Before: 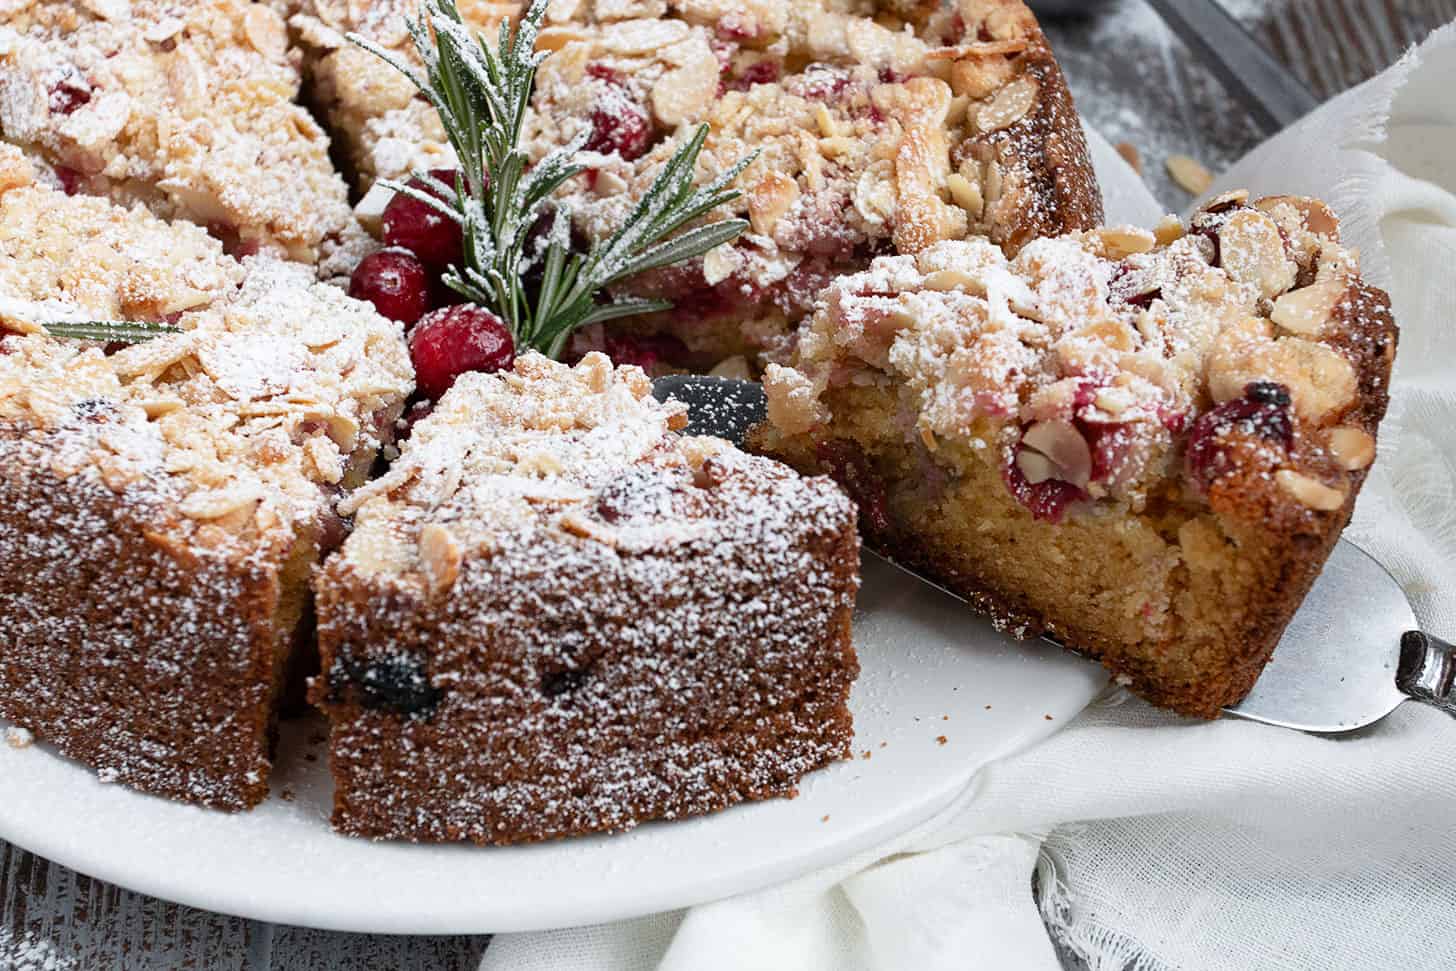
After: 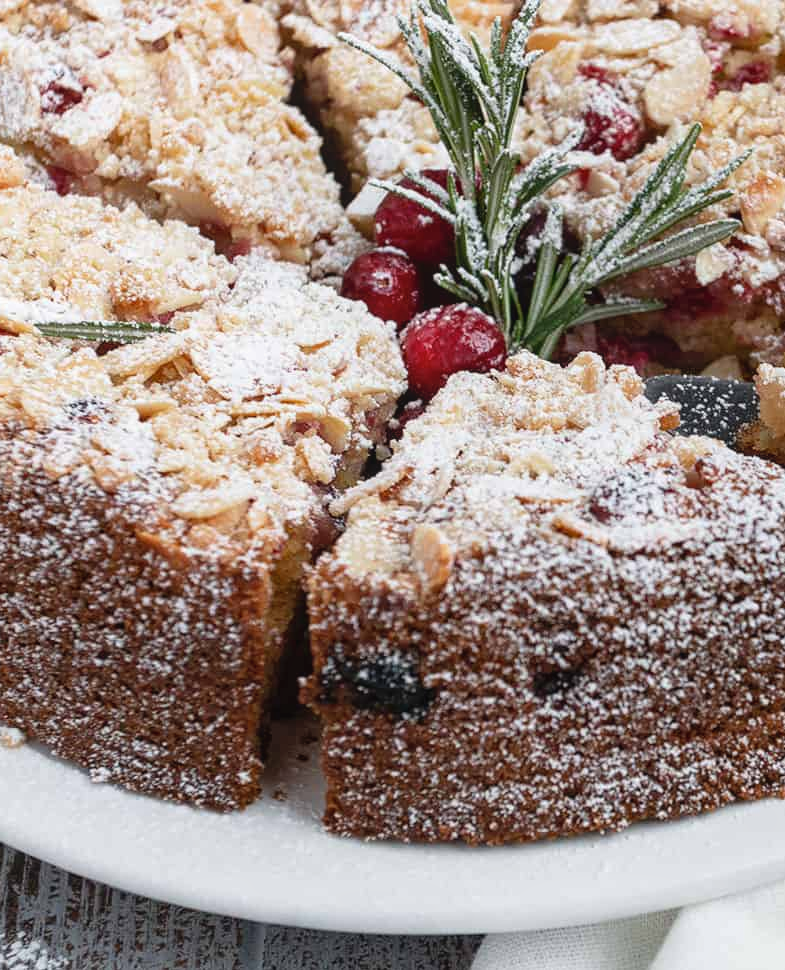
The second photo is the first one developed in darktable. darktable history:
crop: left 0.602%, right 45.458%, bottom 0.091%
local contrast: detail 110%
